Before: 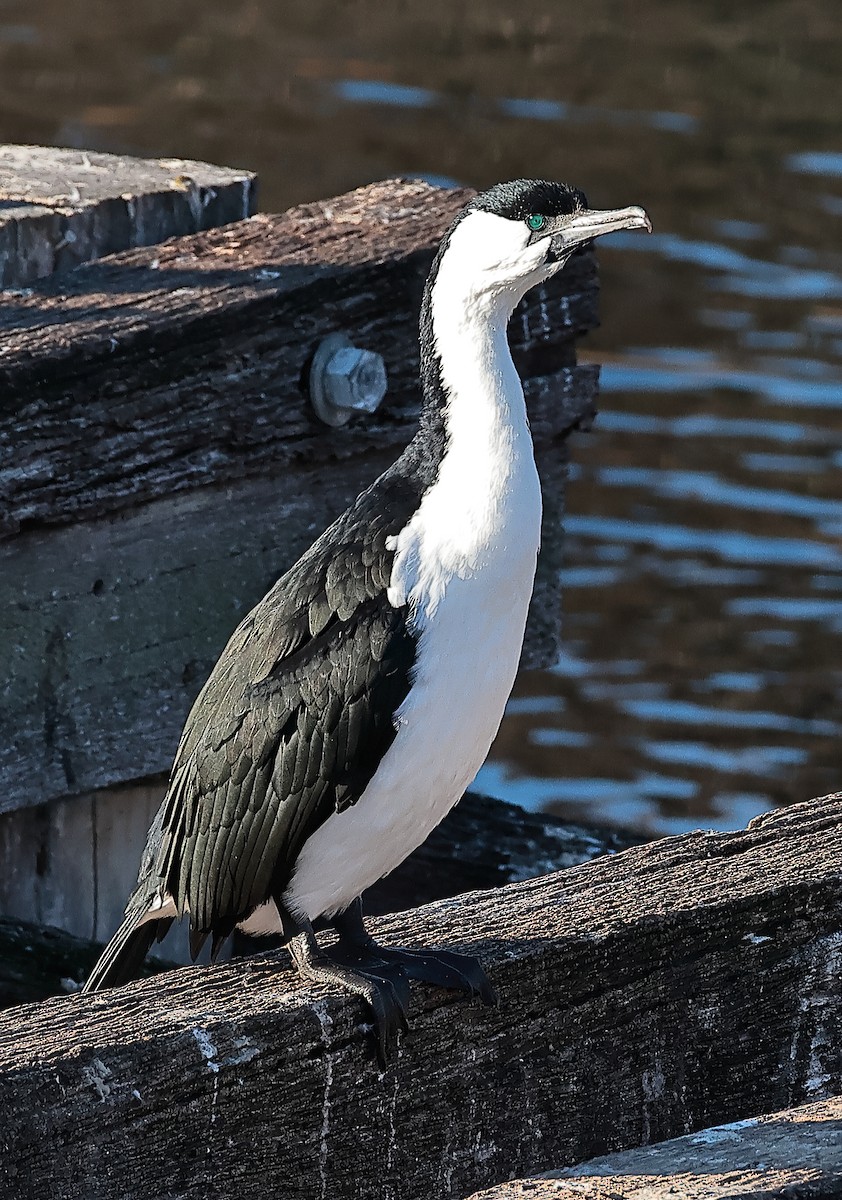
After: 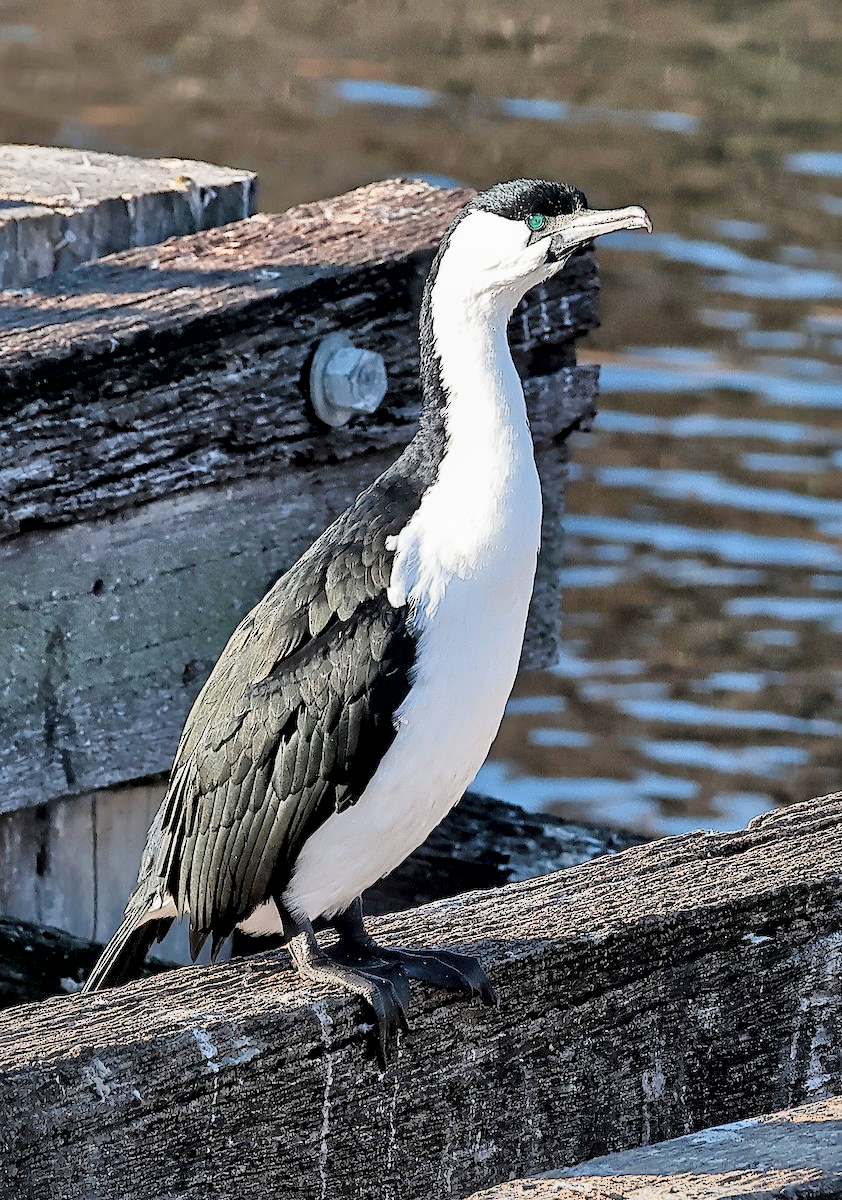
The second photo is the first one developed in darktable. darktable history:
filmic rgb: black relative exposure -7.65 EV, white relative exposure 4.56 EV, hardness 3.61
exposure: black level correction 0, exposure 0.685 EV, compensate highlight preservation false
tone equalizer: -7 EV 0.149 EV, -6 EV 0.587 EV, -5 EV 1.11 EV, -4 EV 1.31 EV, -3 EV 1.12 EV, -2 EV 0.6 EV, -1 EV 0.148 EV
local contrast: mode bilateral grid, contrast 100, coarseness 100, detail 165%, midtone range 0.2
